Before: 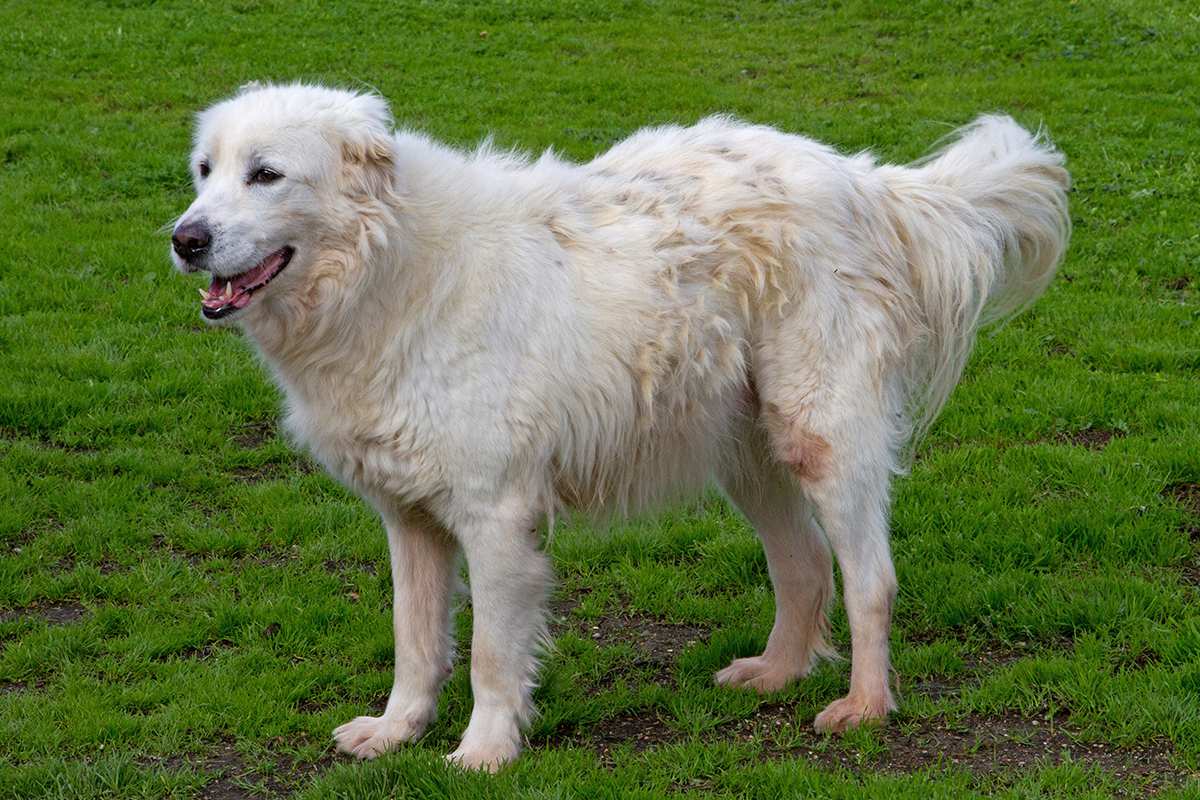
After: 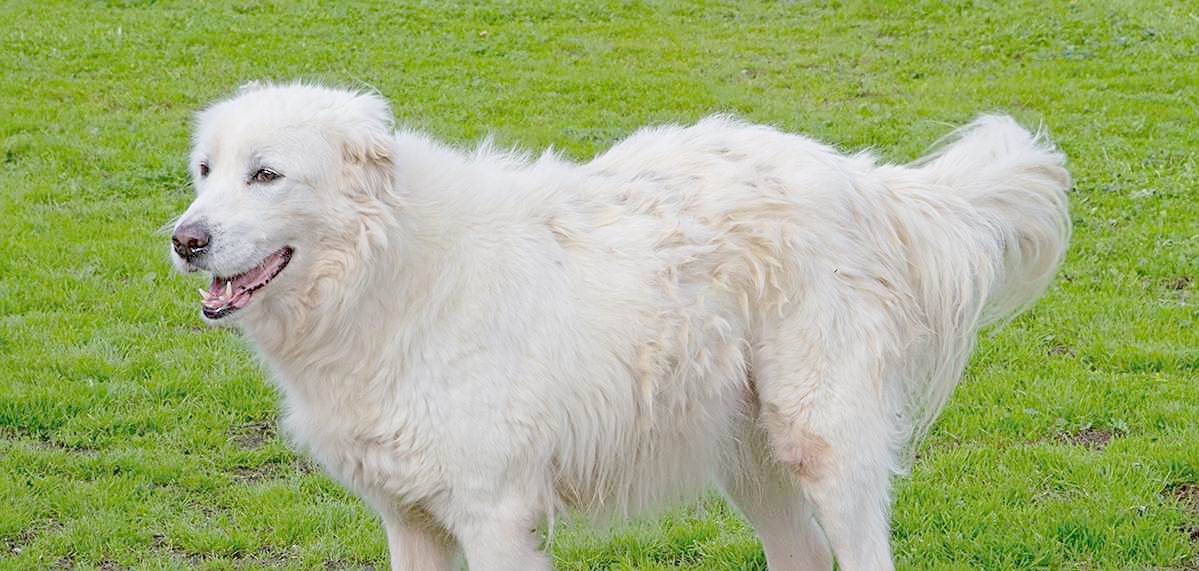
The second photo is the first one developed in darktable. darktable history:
sharpen: on, module defaults
exposure: exposure -0.153 EV
crop: bottom 28.576%
